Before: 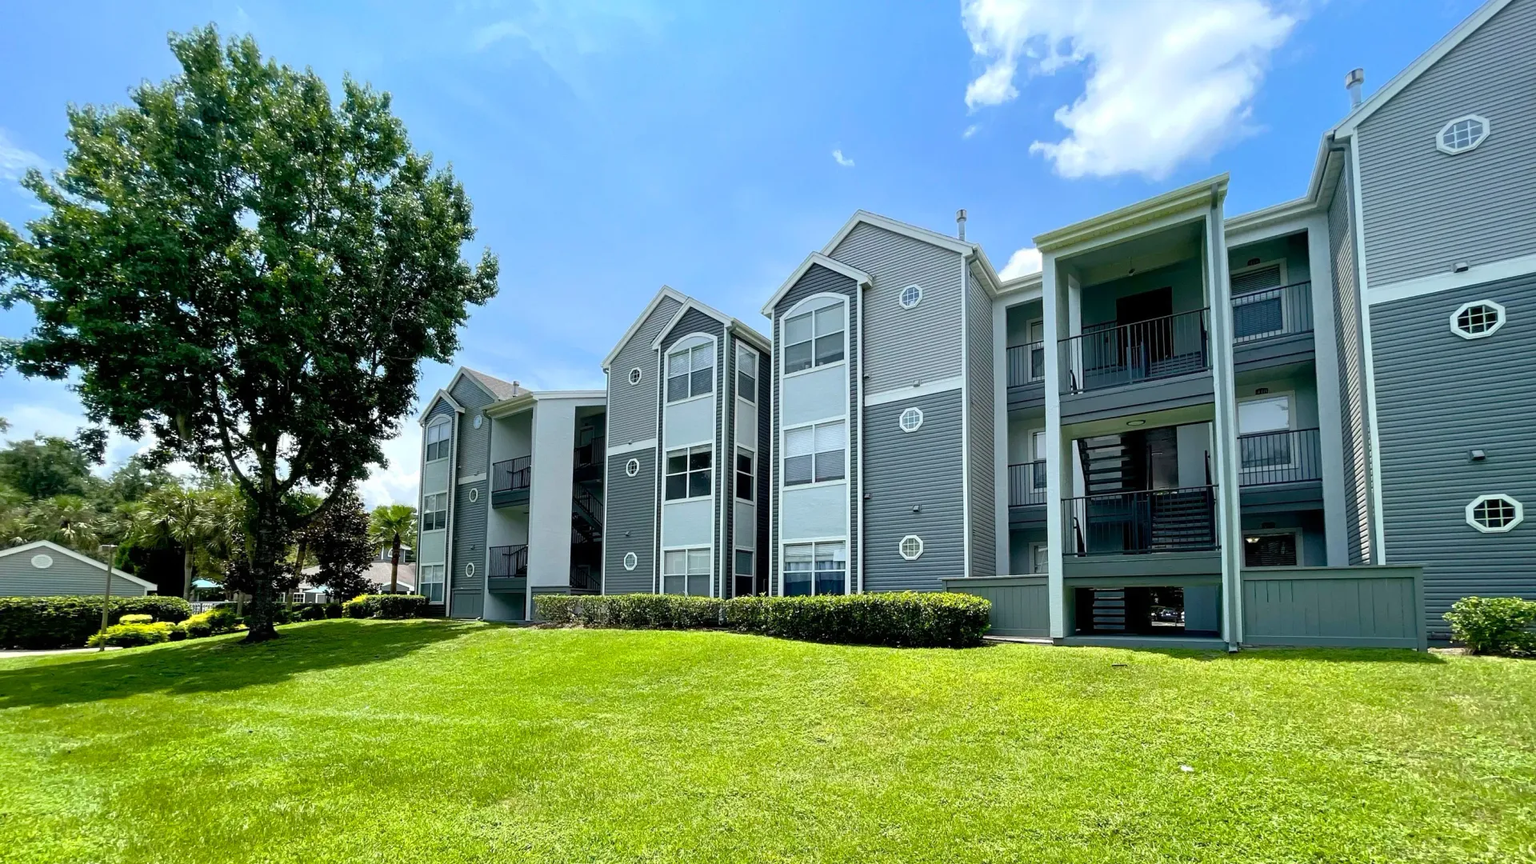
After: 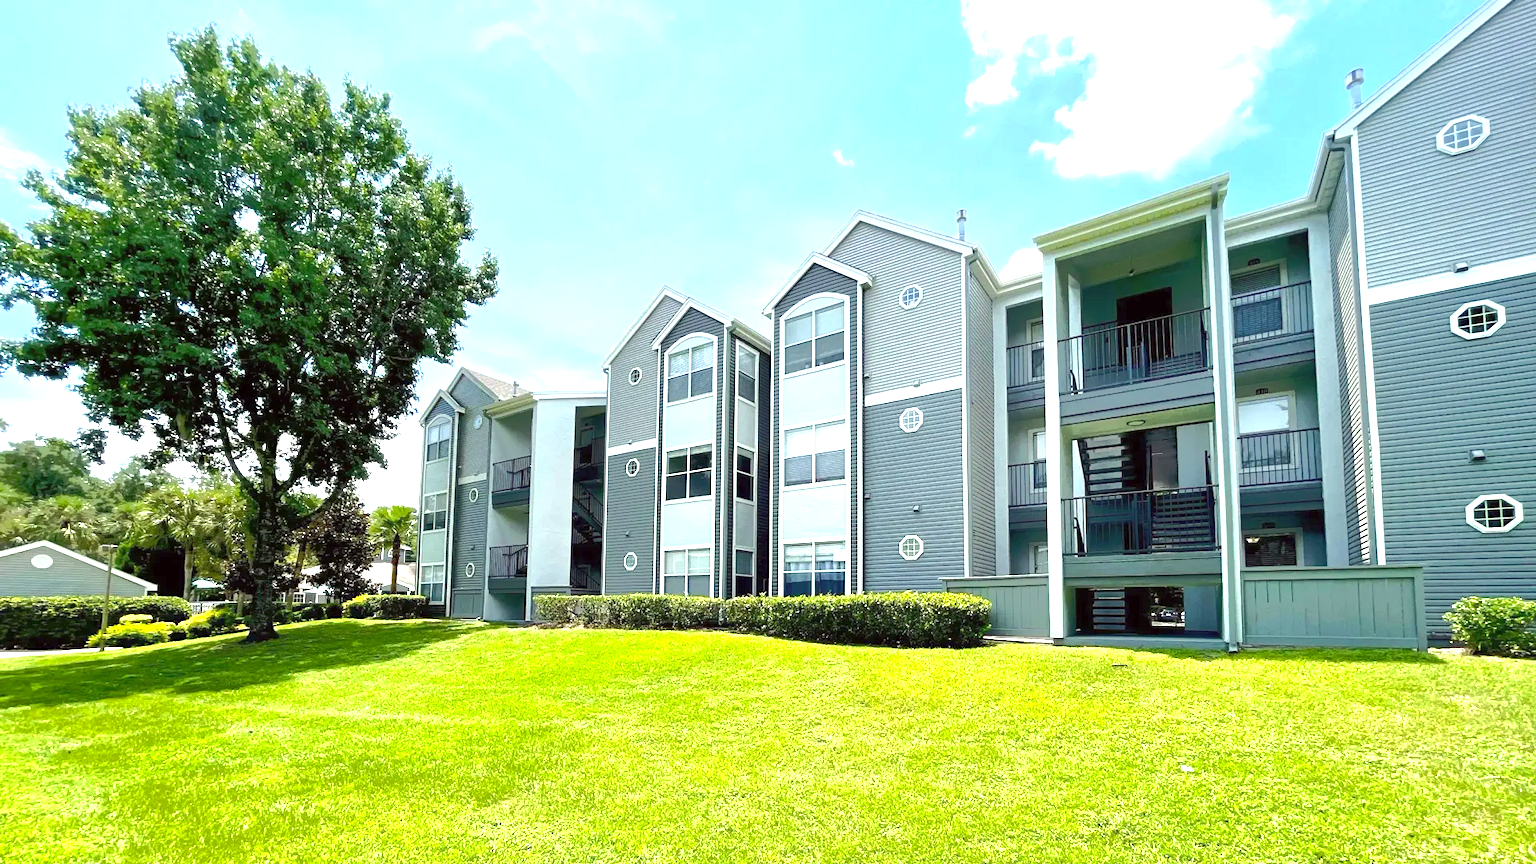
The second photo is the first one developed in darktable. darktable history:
tone curve: curves: ch0 [(0, 0) (0.915, 0.89) (1, 1)]
color correction: highlights a* -0.95, highlights b* 4.5, shadows a* 3.55
tone equalizer: -7 EV -0.63 EV, -6 EV 1 EV, -5 EV -0.45 EV, -4 EV 0.43 EV, -3 EV 0.41 EV, -2 EV 0.15 EV, -1 EV -0.15 EV, +0 EV -0.39 EV, smoothing diameter 25%, edges refinement/feathering 10, preserve details guided filter
exposure: black level correction 0, exposure 1.6 EV, compensate exposure bias true, compensate highlight preservation false
